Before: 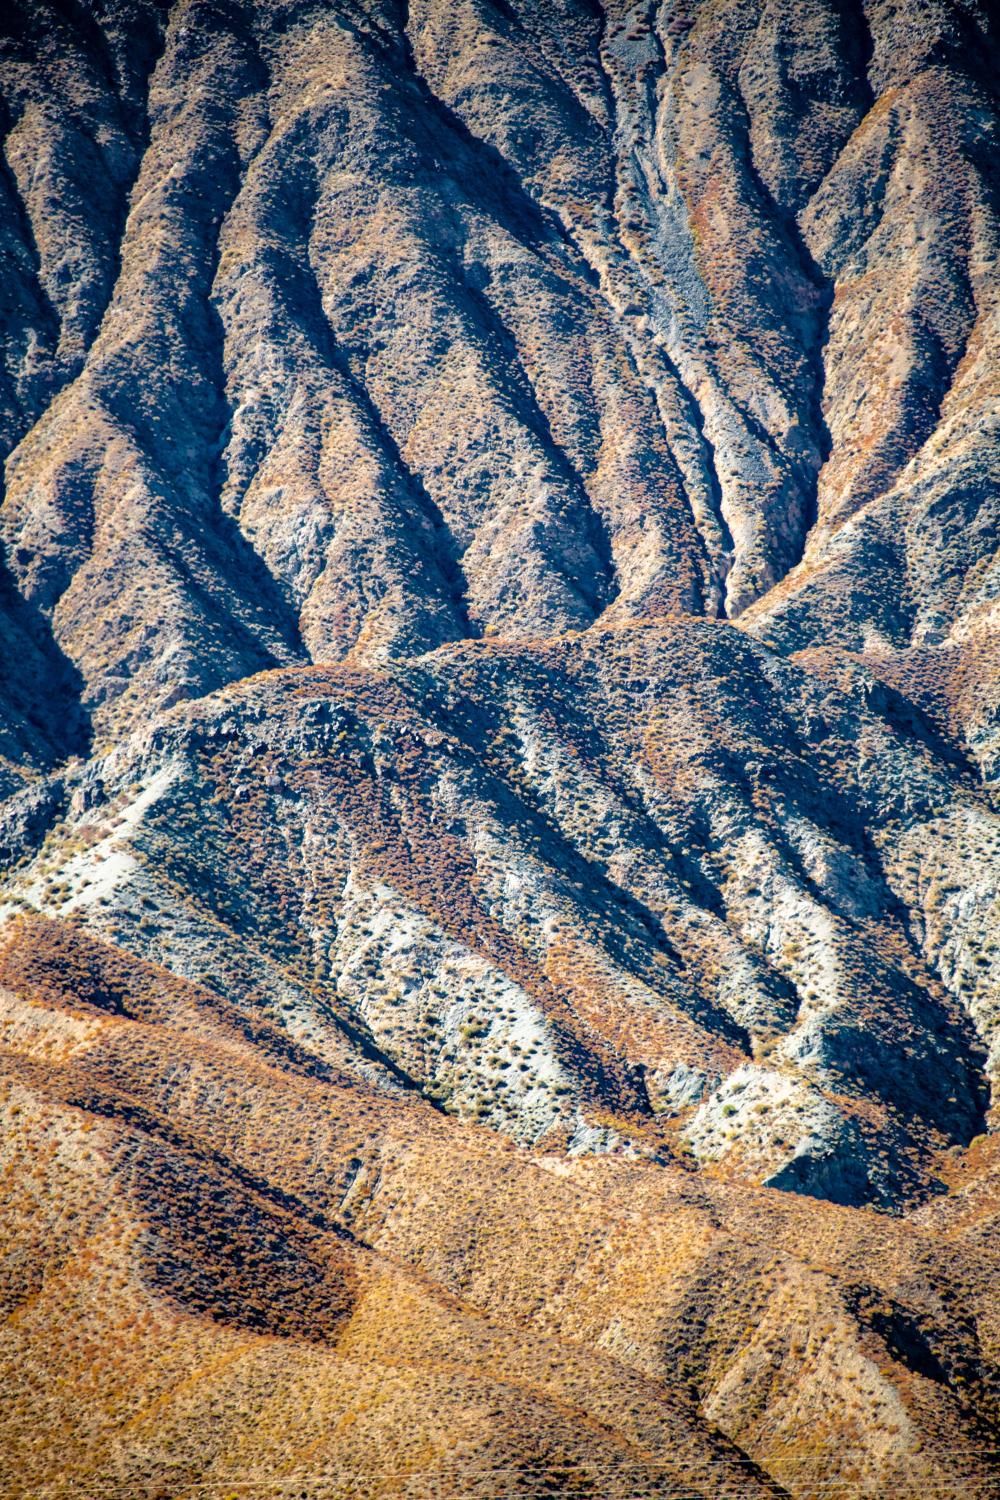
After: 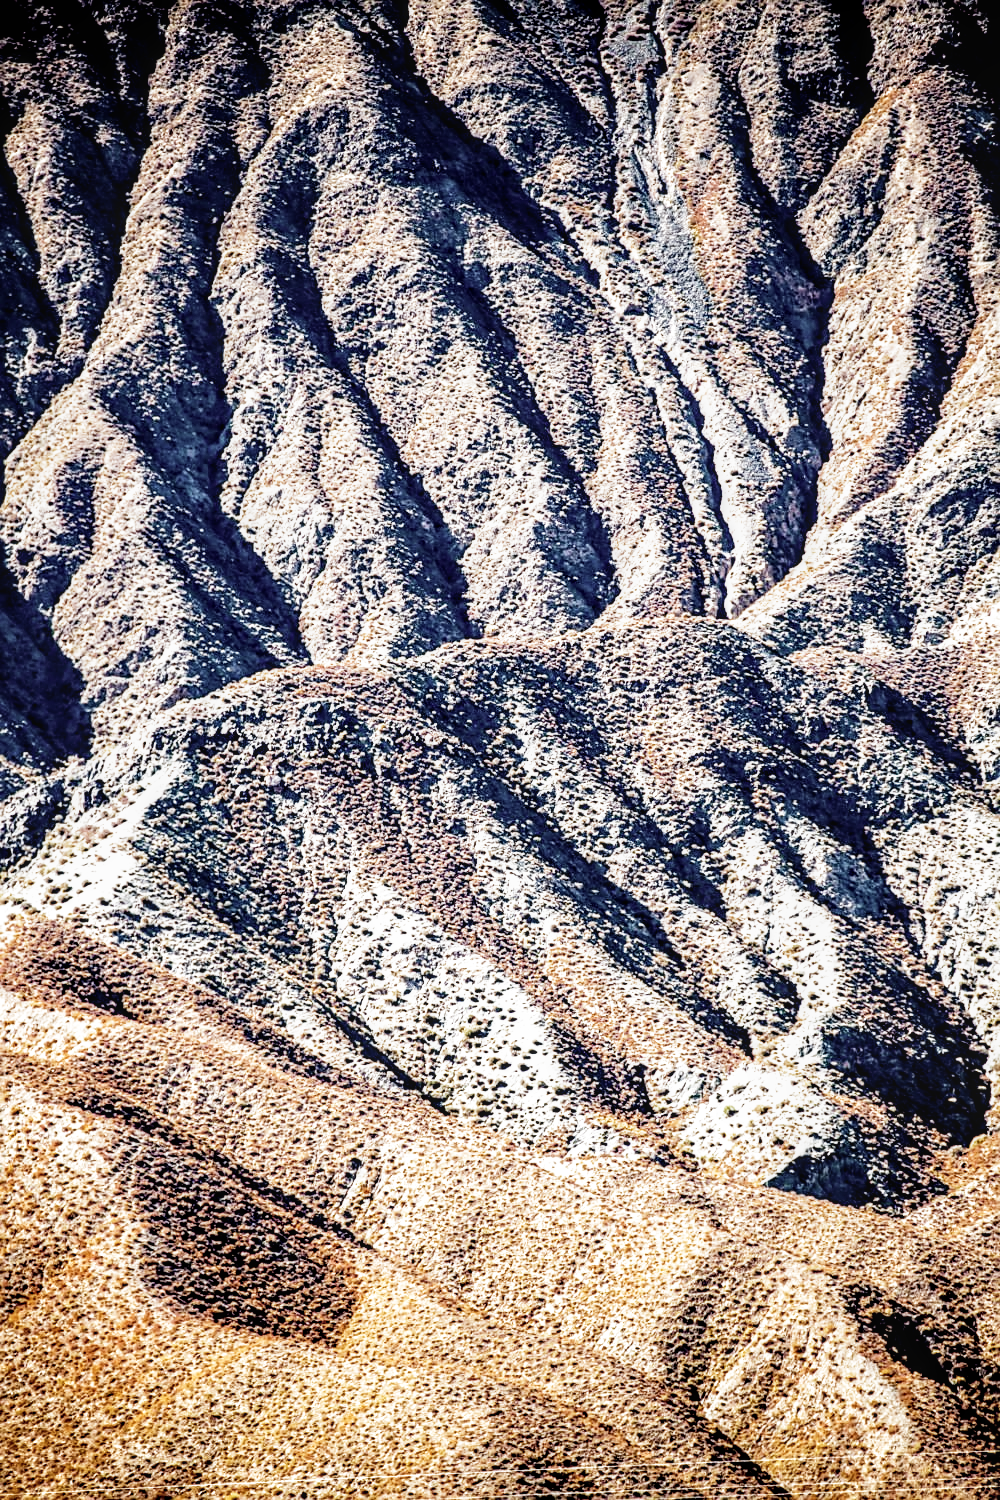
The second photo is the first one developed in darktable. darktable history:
sharpen: on, module defaults
rgb levels: mode RGB, independent channels, levels [[0, 0.5, 1], [0, 0.521, 1], [0, 0.536, 1]]
contrast brightness saturation: contrast 0.1, saturation -0.36
local contrast: detail 130%
filmic rgb: middle gray luminance 10%, black relative exposure -8.61 EV, white relative exposure 3.3 EV, threshold 6 EV, target black luminance 0%, hardness 5.2, latitude 44.69%, contrast 1.302, highlights saturation mix 5%, shadows ↔ highlights balance 24.64%, add noise in highlights 0, preserve chrominance no, color science v3 (2019), use custom middle-gray values true, iterations of high-quality reconstruction 0, contrast in highlights soft, enable highlight reconstruction true
